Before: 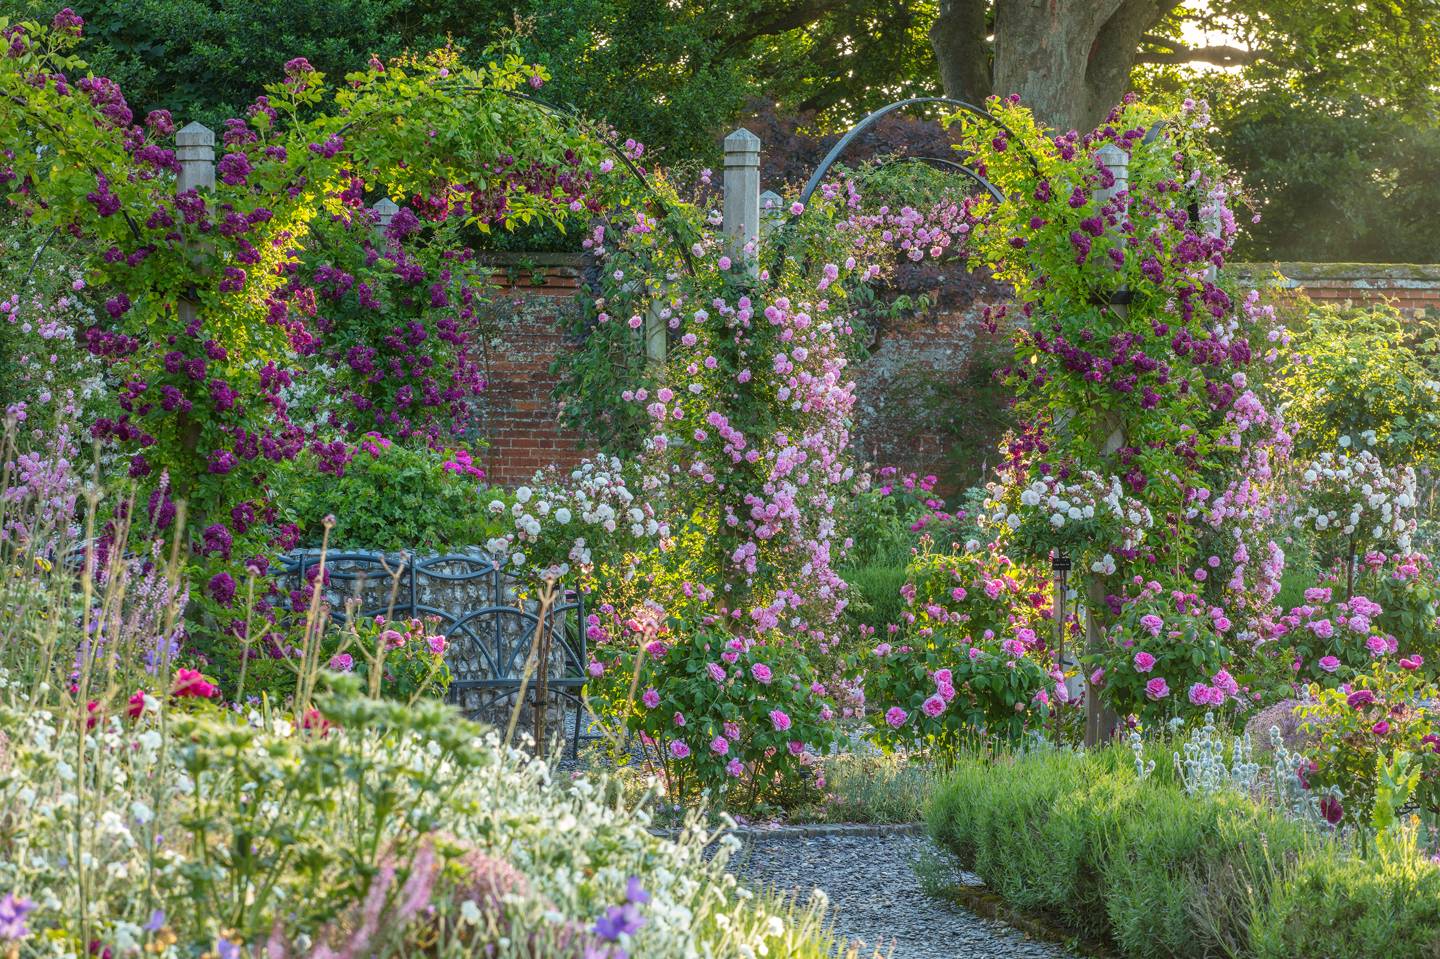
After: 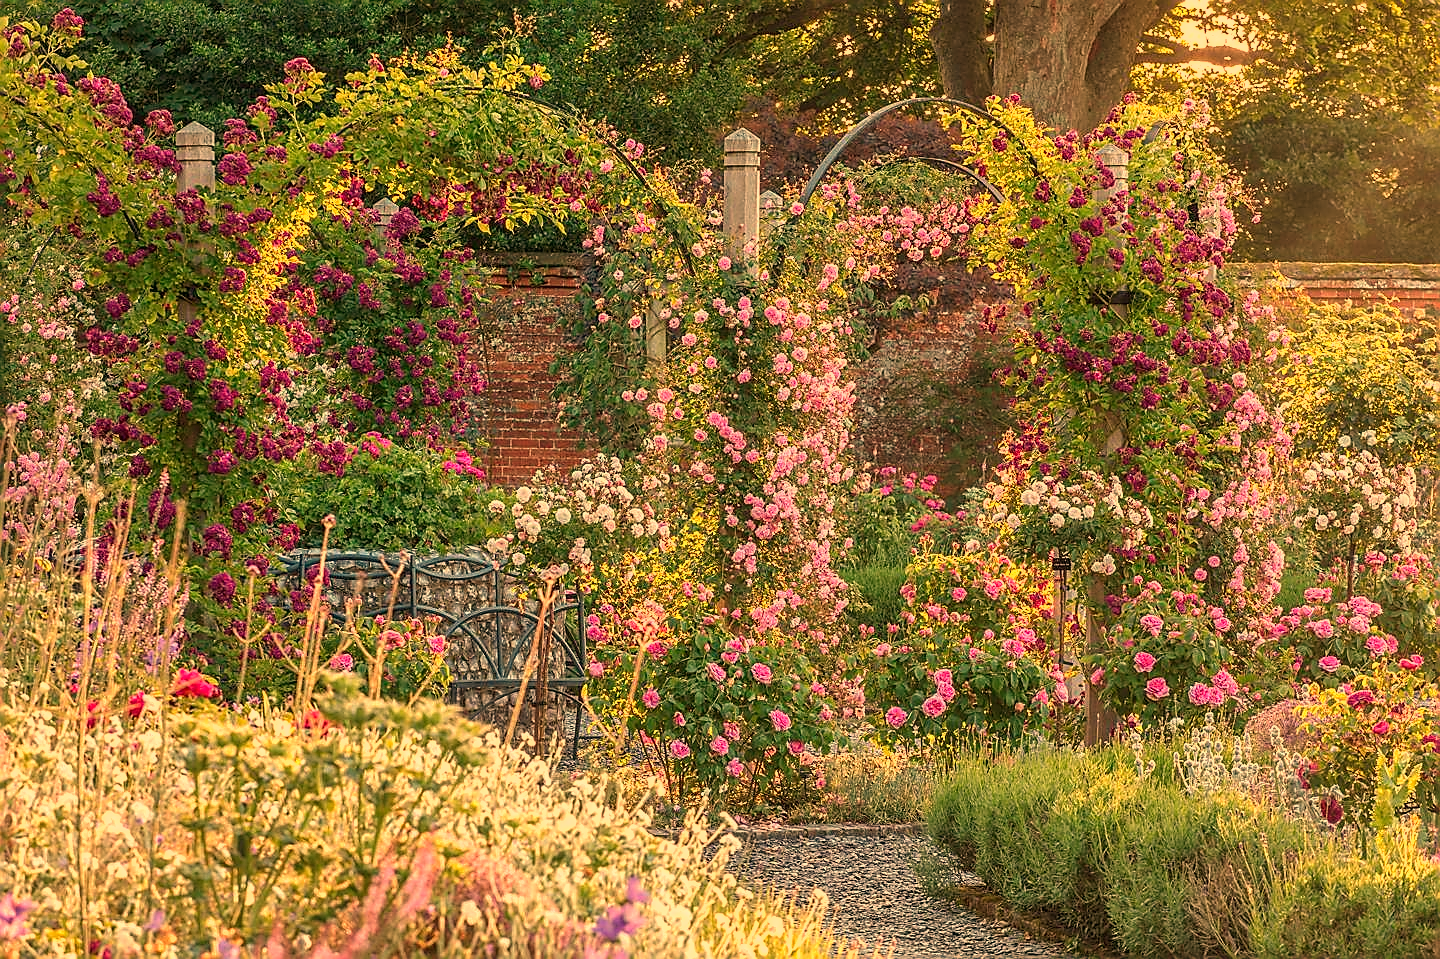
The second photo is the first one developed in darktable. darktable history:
sharpen: radius 1.4, amount 1.25, threshold 0.7
white balance: red 1.467, blue 0.684
shadows and highlights: radius 125.46, shadows 21.19, highlights -21.19, low approximation 0.01
